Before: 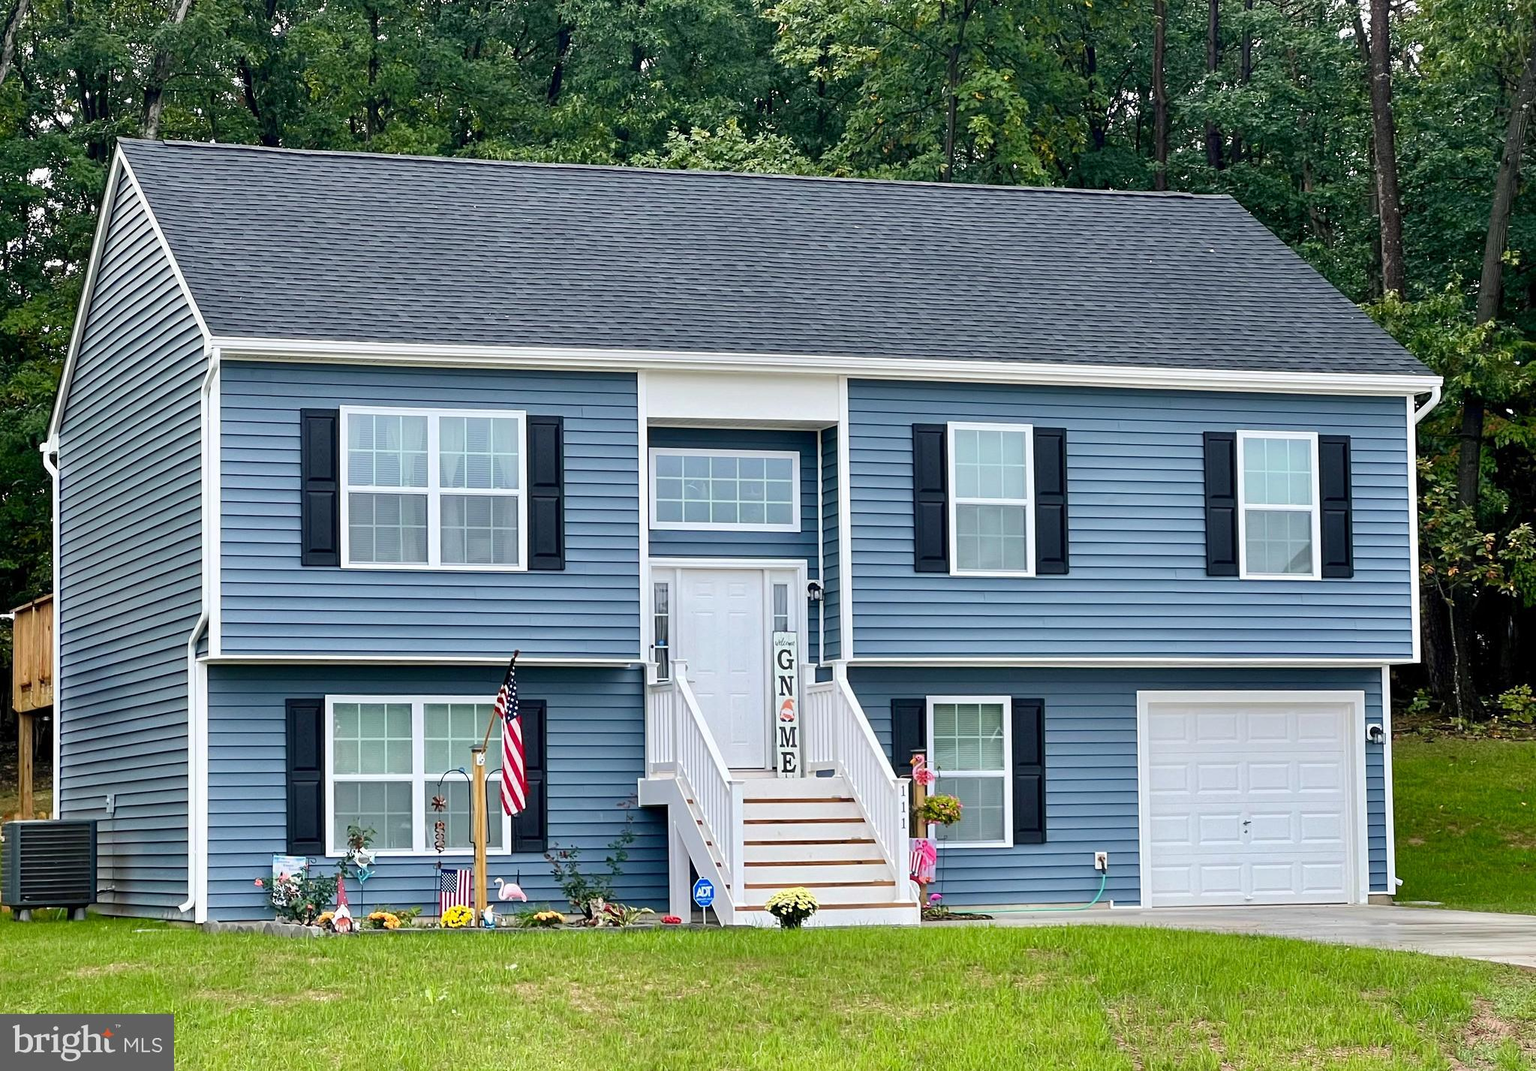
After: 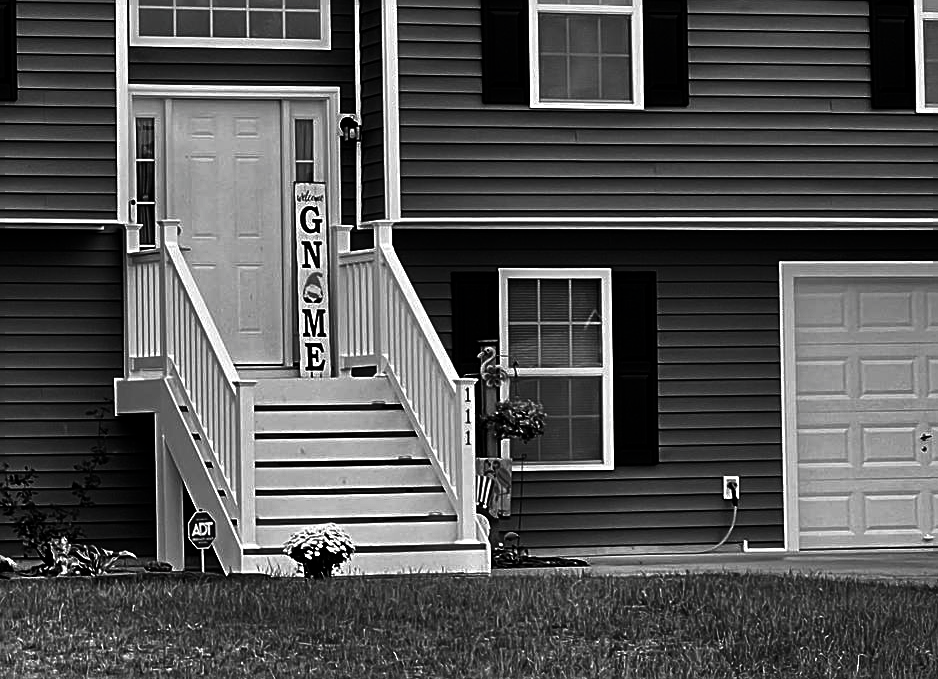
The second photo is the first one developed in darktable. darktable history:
crop: left 35.964%, top 46.201%, right 18.202%, bottom 6.199%
sharpen: on, module defaults
contrast brightness saturation: contrast 0.023, brightness -0.981, saturation -0.992
